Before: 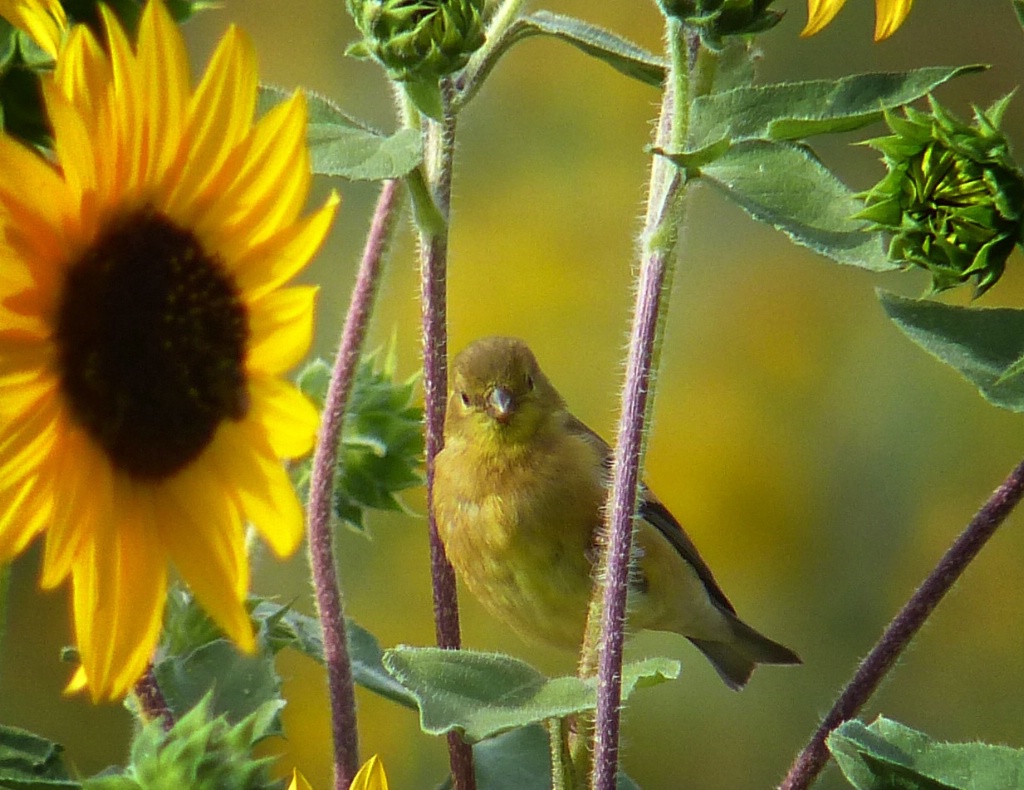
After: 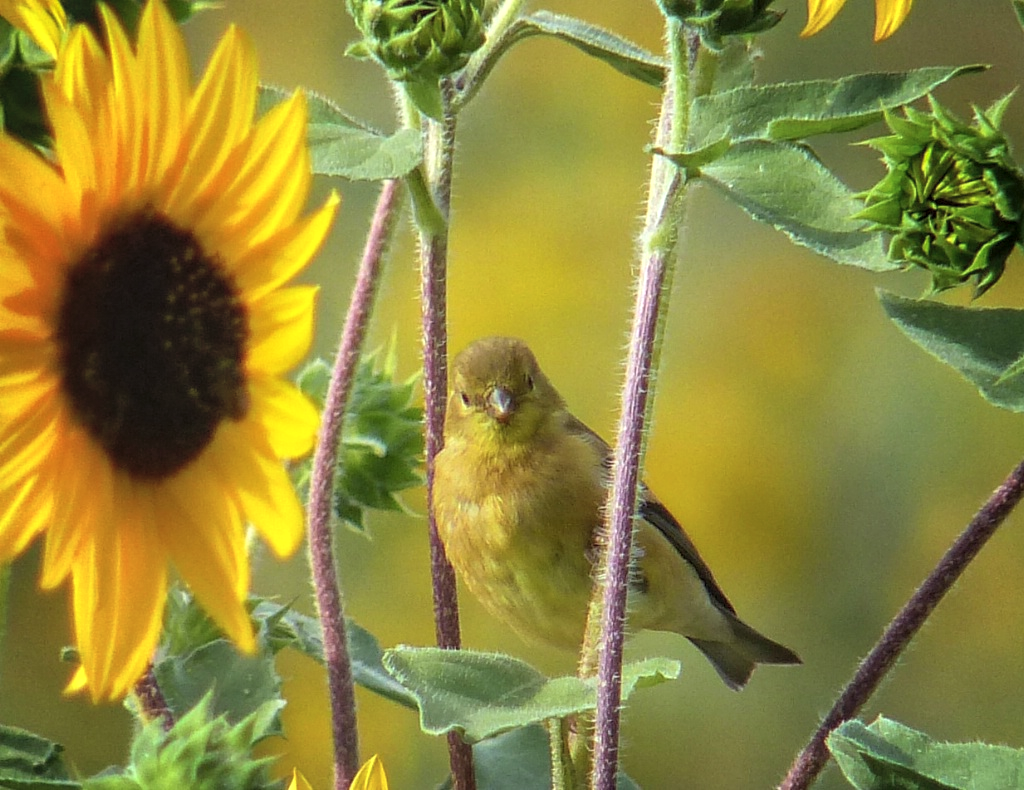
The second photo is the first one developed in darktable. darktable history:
contrast brightness saturation: brightness 0.13
local contrast: on, module defaults
